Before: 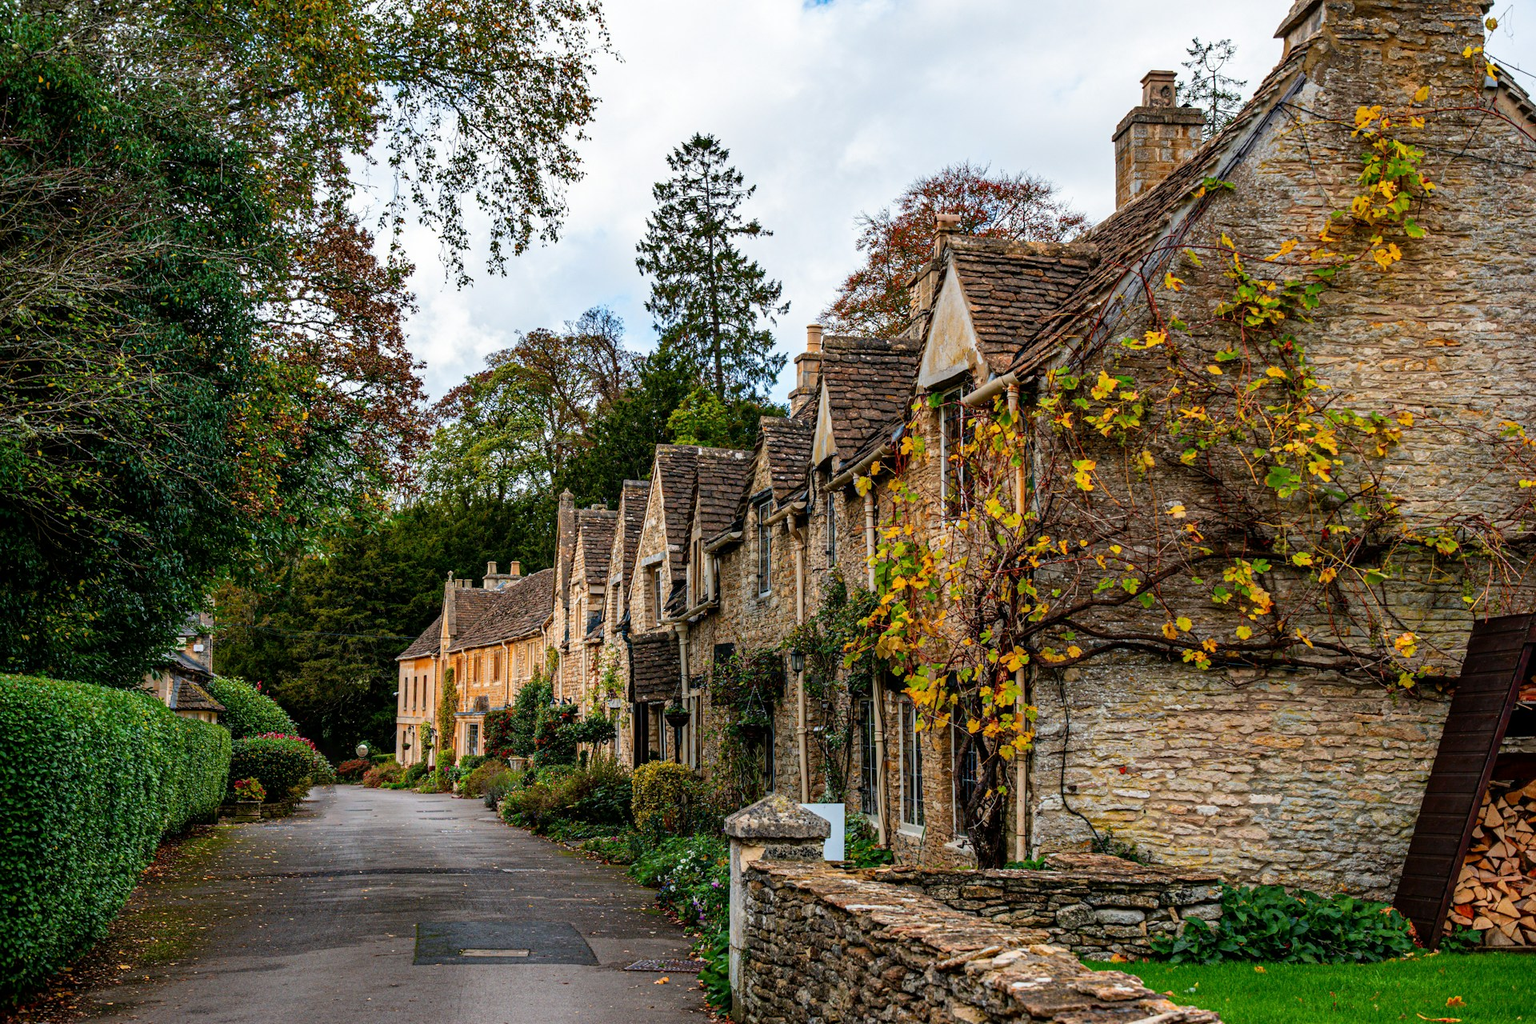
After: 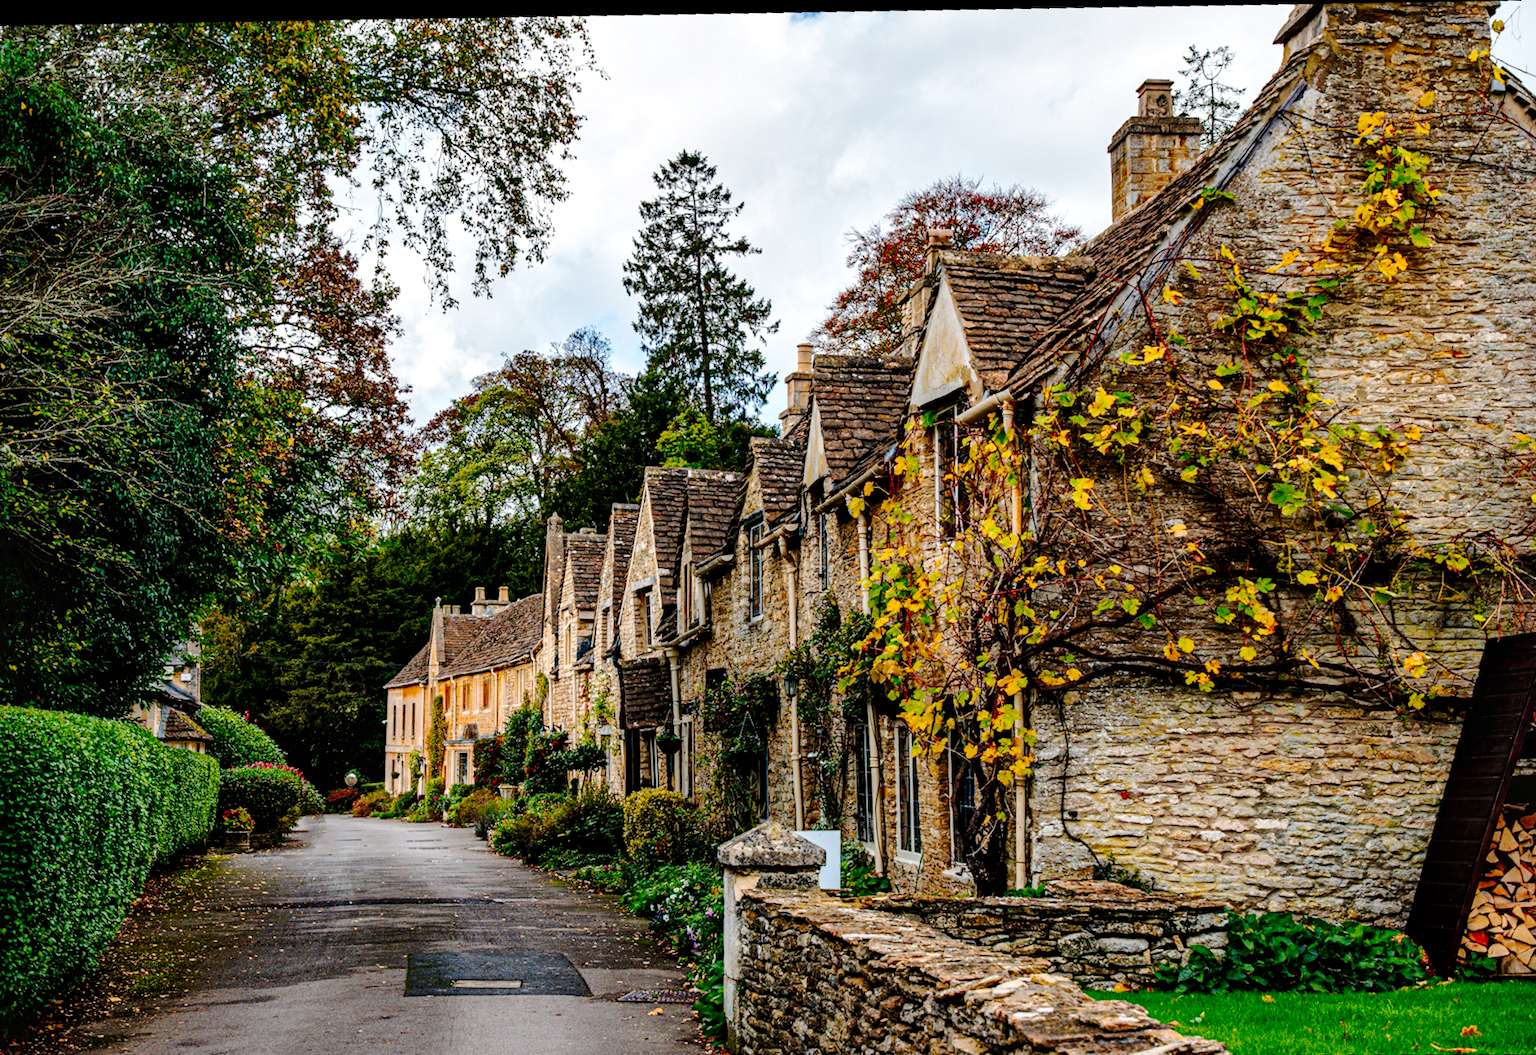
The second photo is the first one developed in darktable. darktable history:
rotate and perspective: rotation -2.22°, lens shift (horizontal) -0.022, automatic cropping off
crop and rotate: angle -1.69°
local contrast: mode bilateral grid, contrast 20, coarseness 50, detail 150%, midtone range 0.2
tone curve: curves: ch0 [(0, 0) (0.003, 0.026) (0.011, 0.025) (0.025, 0.022) (0.044, 0.022) (0.069, 0.028) (0.1, 0.041) (0.136, 0.062) (0.177, 0.103) (0.224, 0.167) (0.277, 0.242) (0.335, 0.343) (0.399, 0.452) (0.468, 0.539) (0.543, 0.614) (0.623, 0.683) (0.709, 0.749) (0.801, 0.827) (0.898, 0.918) (1, 1)], preserve colors none
